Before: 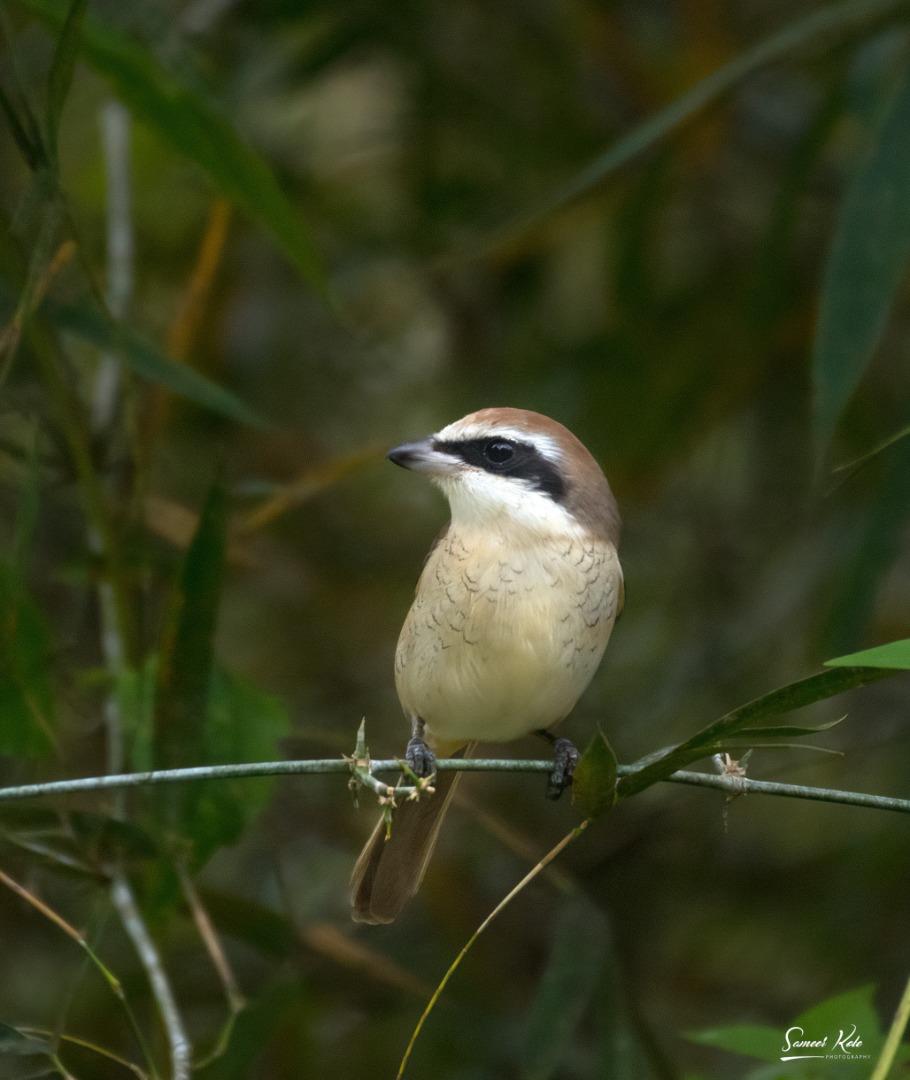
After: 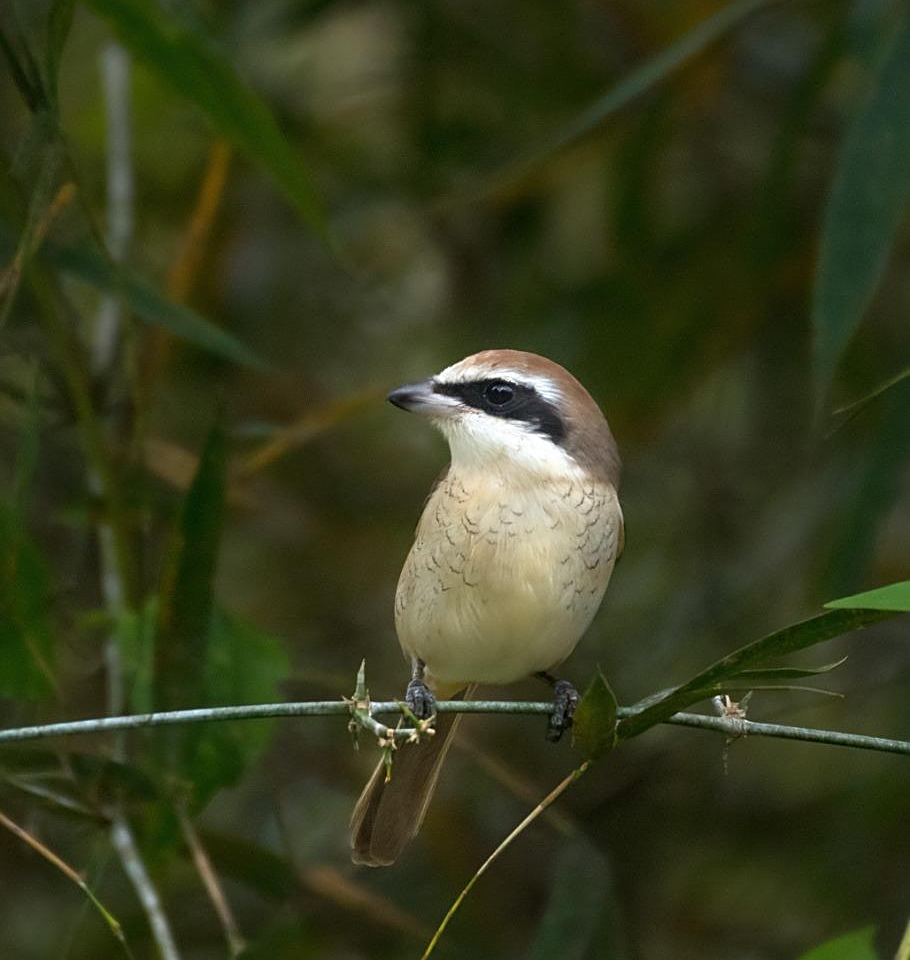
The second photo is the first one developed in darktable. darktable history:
crop and rotate: top 5.53%, bottom 5.577%
sharpen: amount 0.498
